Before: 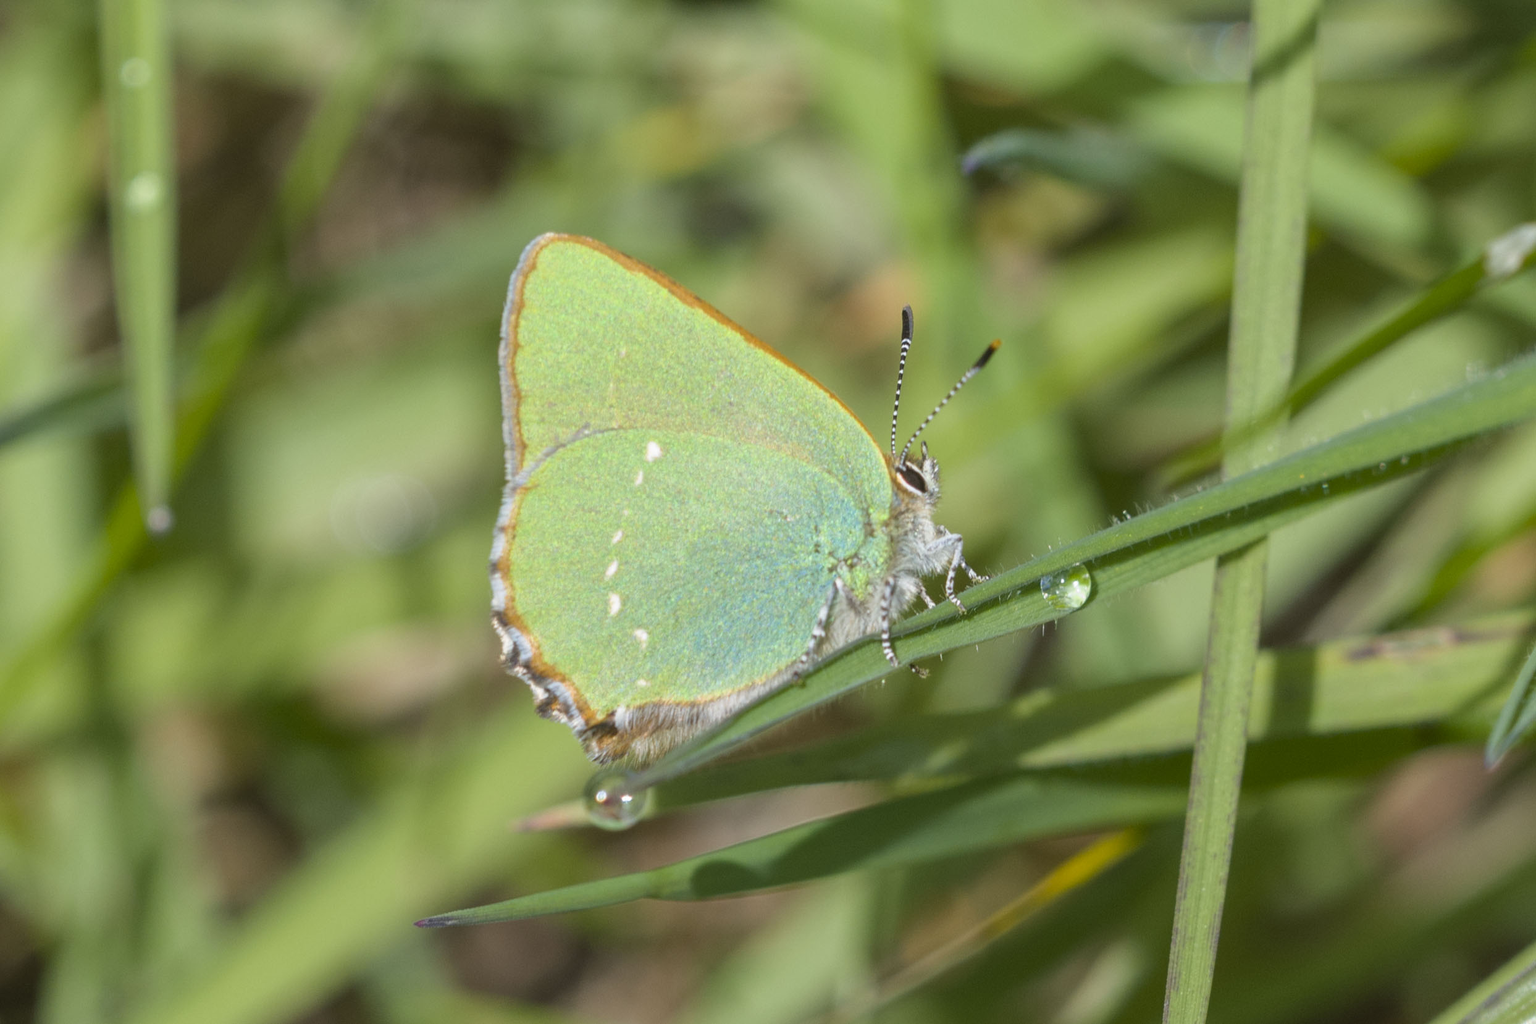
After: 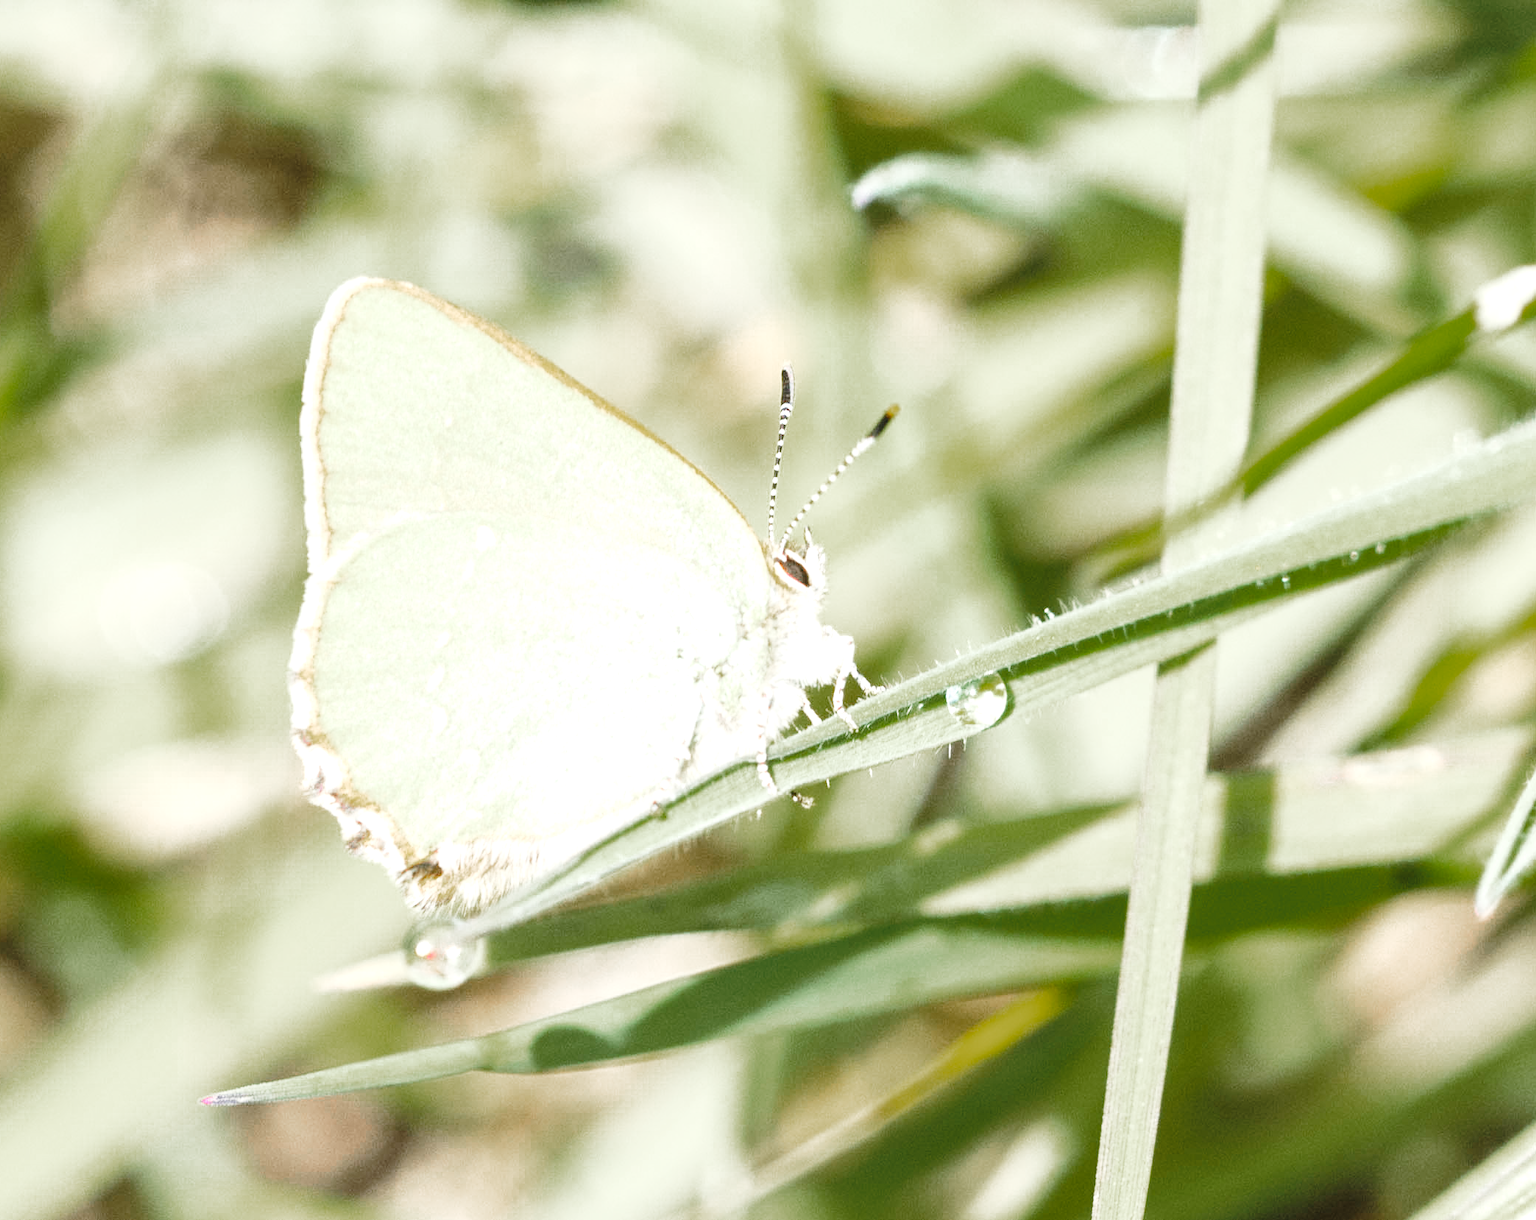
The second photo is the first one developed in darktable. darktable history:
color correction: highlights b* 3.03
crop: left 16.081%
tone equalizer: -8 EV -0.787 EV, -7 EV -0.714 EV, -6 EV -0.586 EV, -5 EV -0.39 EV, -3 EV 0.384 EV, -2 EV 0.6 EV, -1 EV 0.693 EV, +0 EV 0.762 EV, edges refinement/feathering 500, mask exposure compensation -1.57 EV, preserve details no
exposure: black level correction 0, exposure 1.523 EV, compensate highlight preservation false
base curve: curves: ch0 [(0, 0) (0.028, 0.03) (0.121, 0.232) (0.46, 0.748) (0.859, 0.968) (1, 1)], preserve colors none
local contrast: highlights 103%, shadows 99%, detail 120%, midtone range 0.2
color zones: curves: ch0 [(0, 0.48) (0.209, 0.398) (0.305, 0.332) (0.429, 0.493) (0.571, 0.5) (0.714, 0.5) (0.857, 0.5) (1, 0.48)]; ch1 [(0, 0.736) (0.143, 0.625) (0.225, 0.371) (0.429, 0.256) (0.571, 0.241) (0.714, 0.213) (0.857, 0.48) (1, 0.736)]; ch2 [(0, 0.448) (0.143, 0.498) (0.286, 0.5) (0.429, 0.5) (0.571, 0.5) (0.714, 0.5) (0.857, 0.5) (1, 0.448)]
